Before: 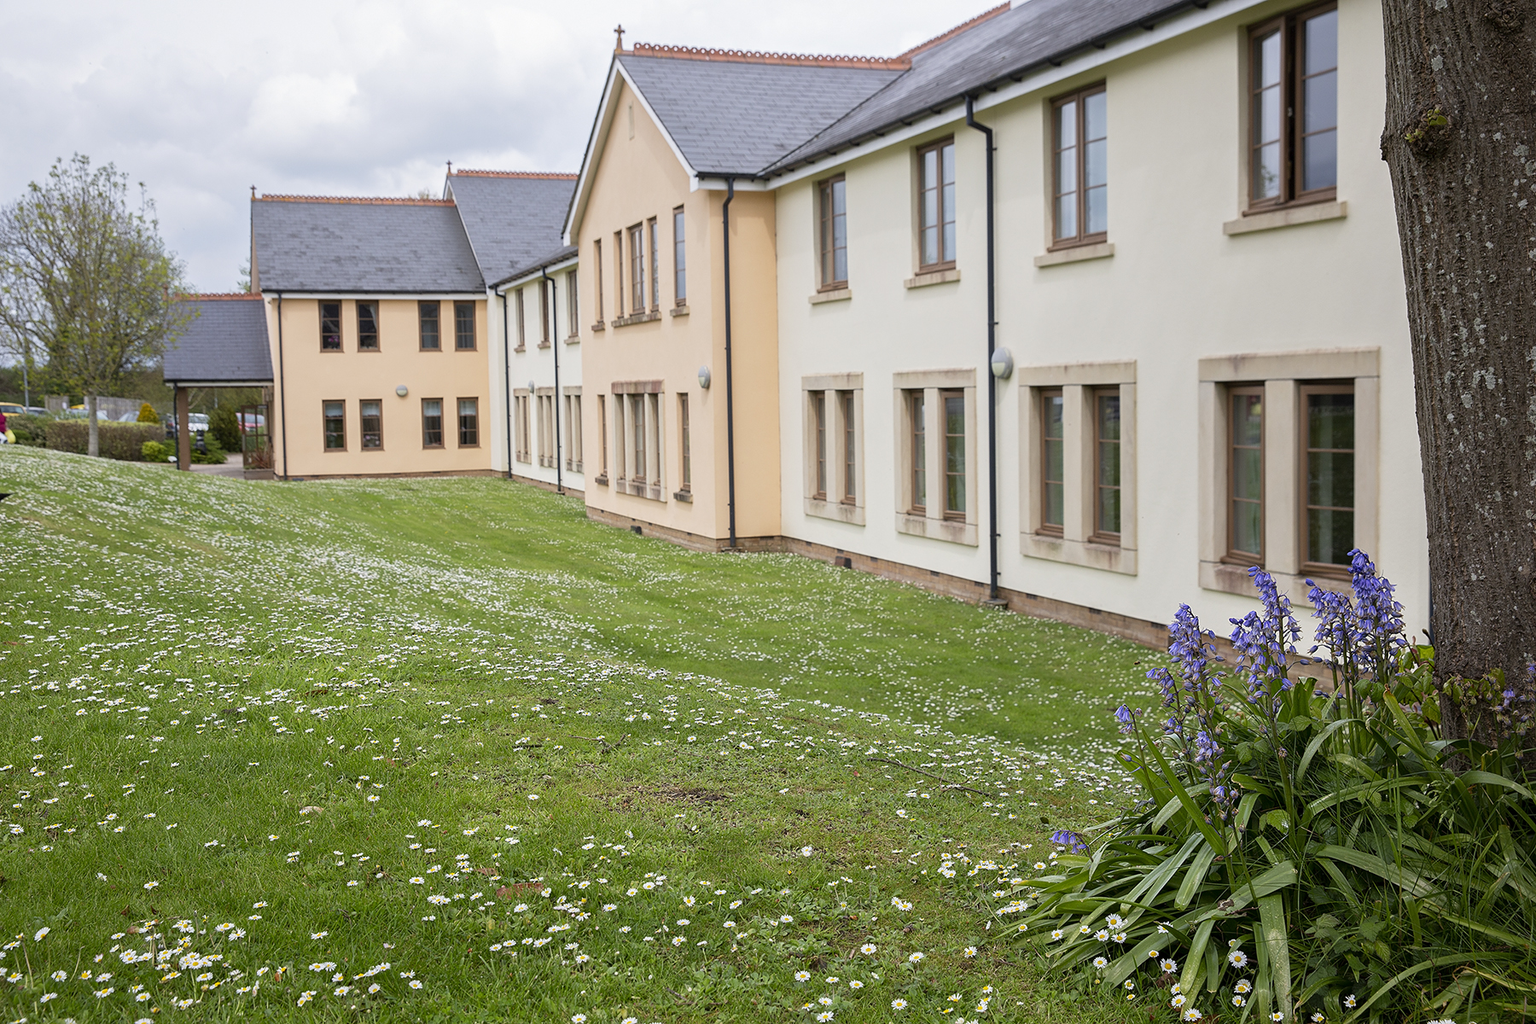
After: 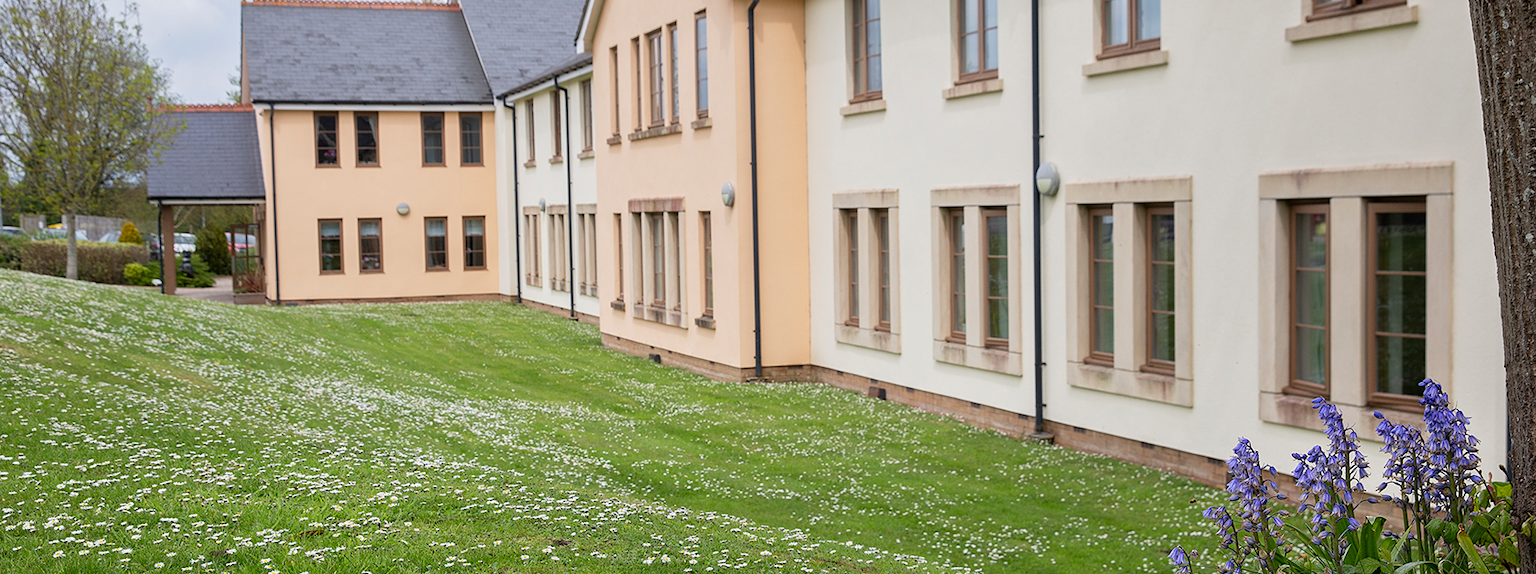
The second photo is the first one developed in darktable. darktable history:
crop: left 1.744%, top 19.225%, right 5.069%, bottom 28.357%
